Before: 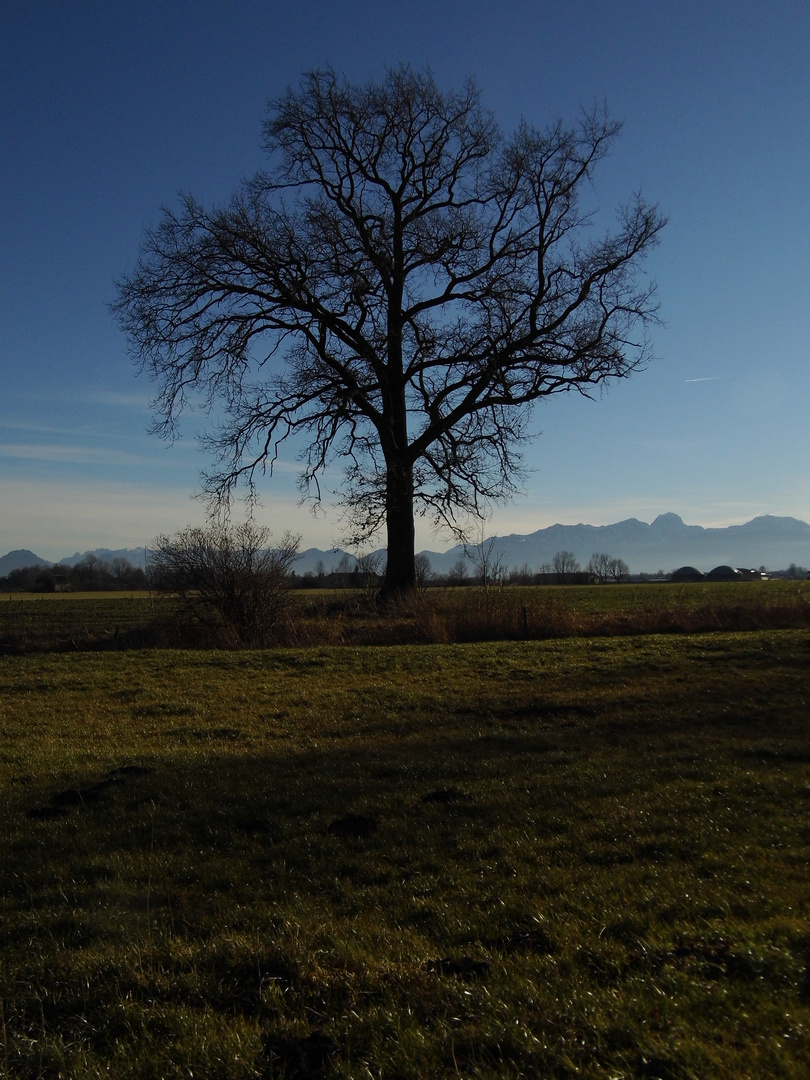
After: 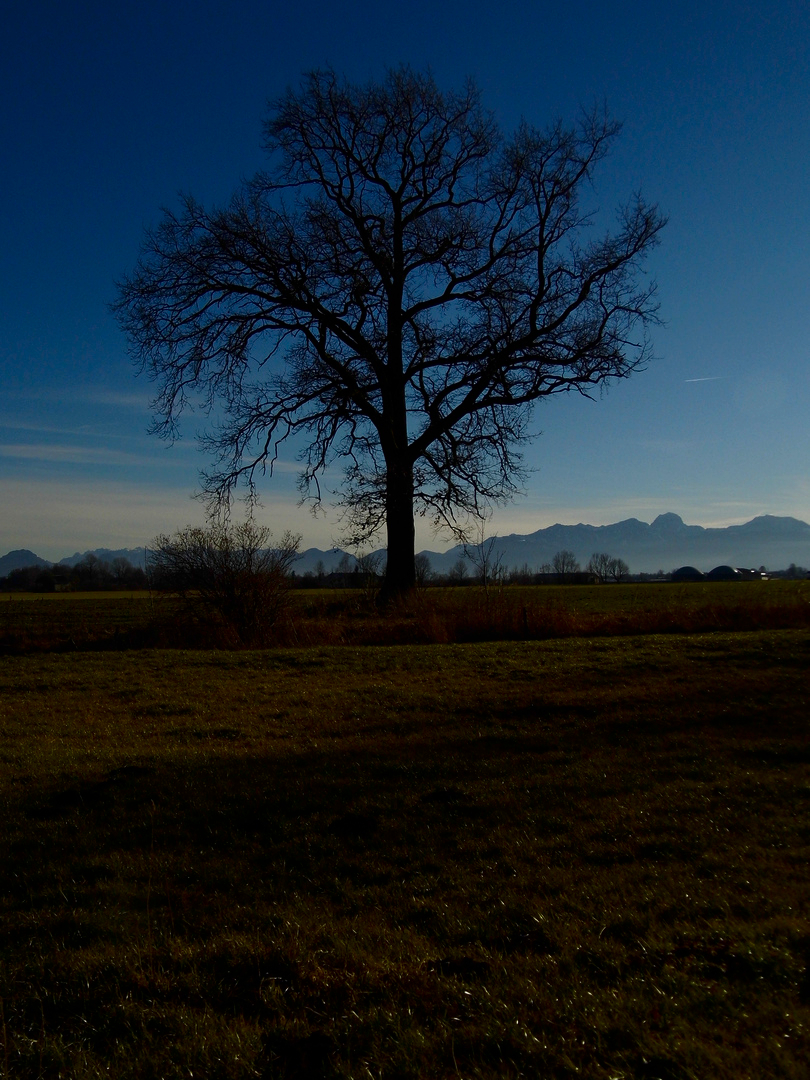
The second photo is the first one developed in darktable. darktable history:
contrast brightness saturation: brightness -0.245, saturation 0.199
